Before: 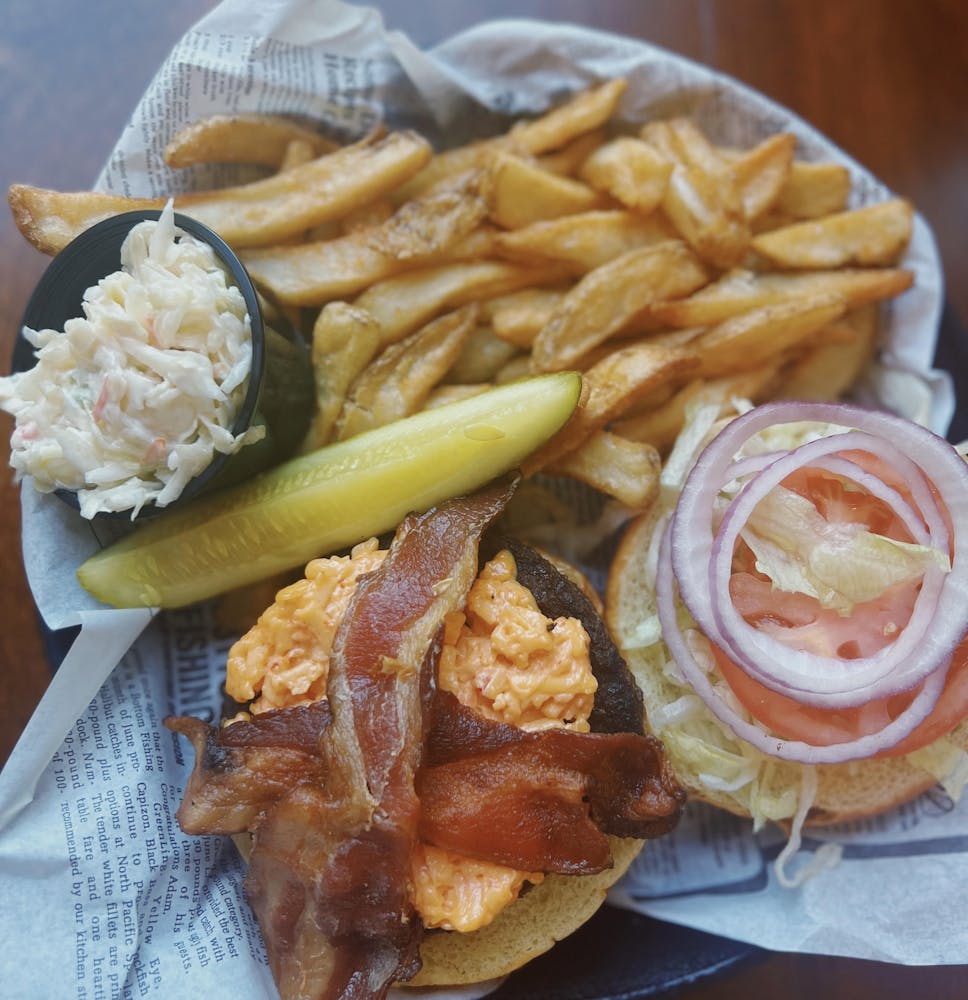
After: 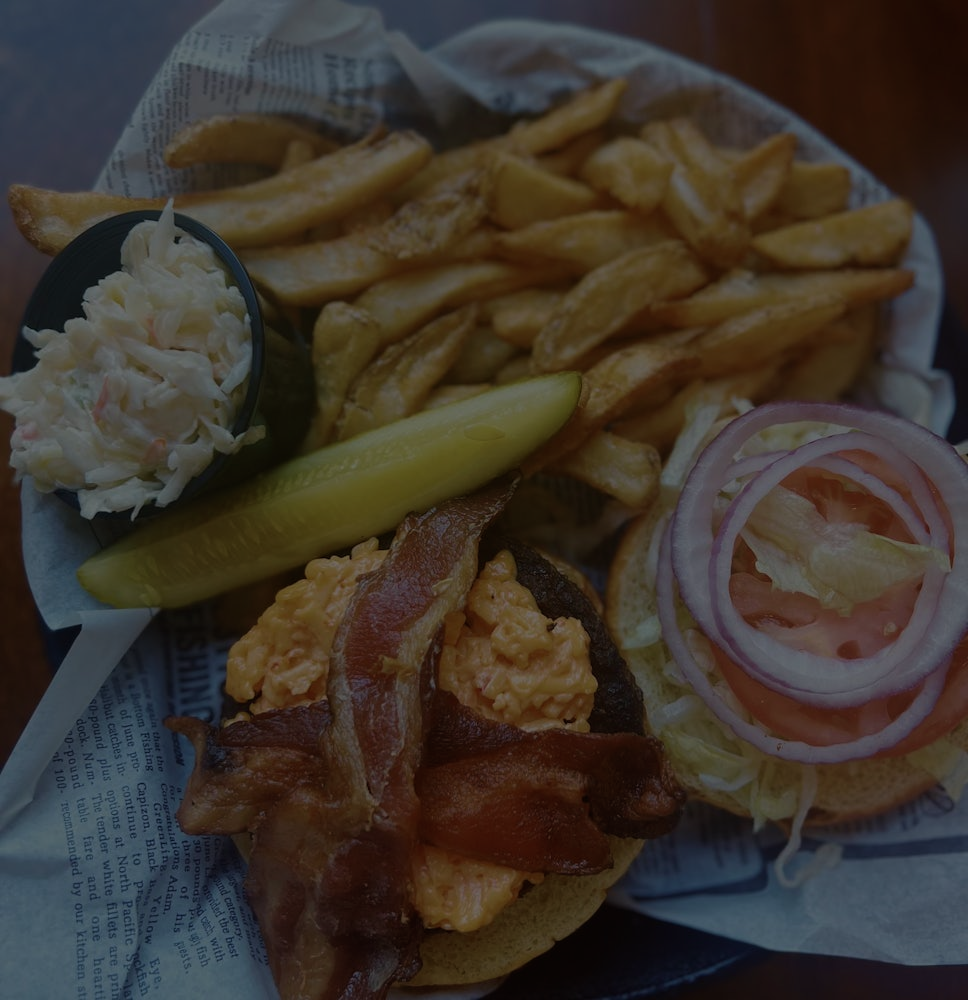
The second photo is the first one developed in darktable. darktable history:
exposure: exposure -2.446 EV, compensate highlight preservation false
velvia: on, module defaults
